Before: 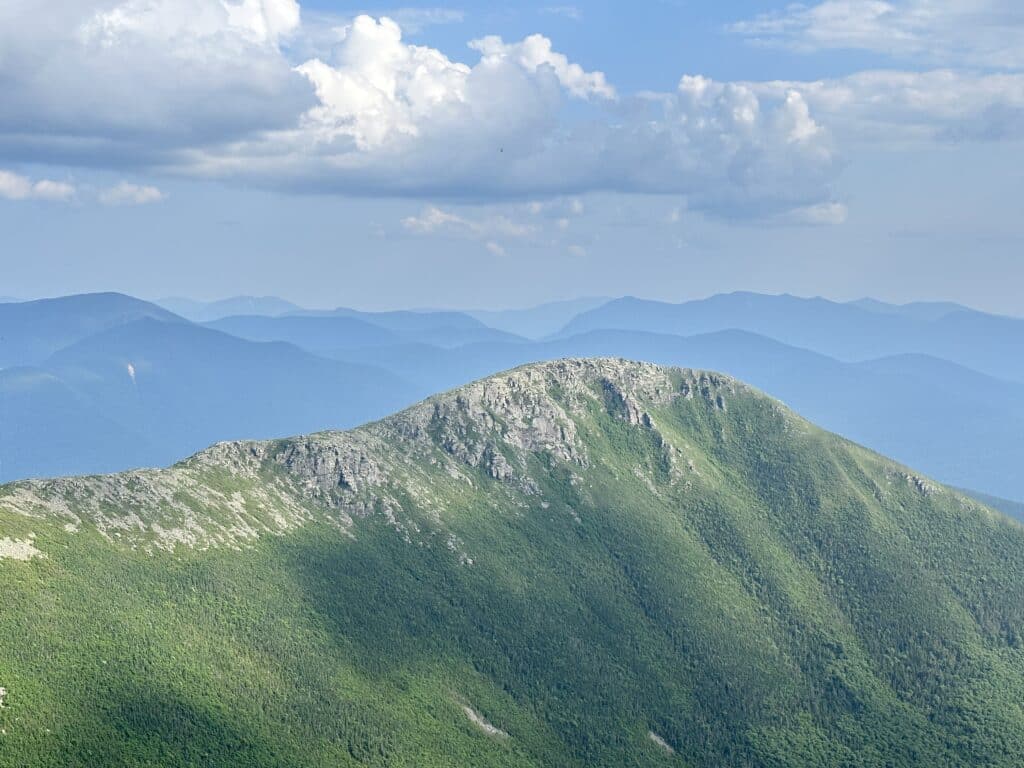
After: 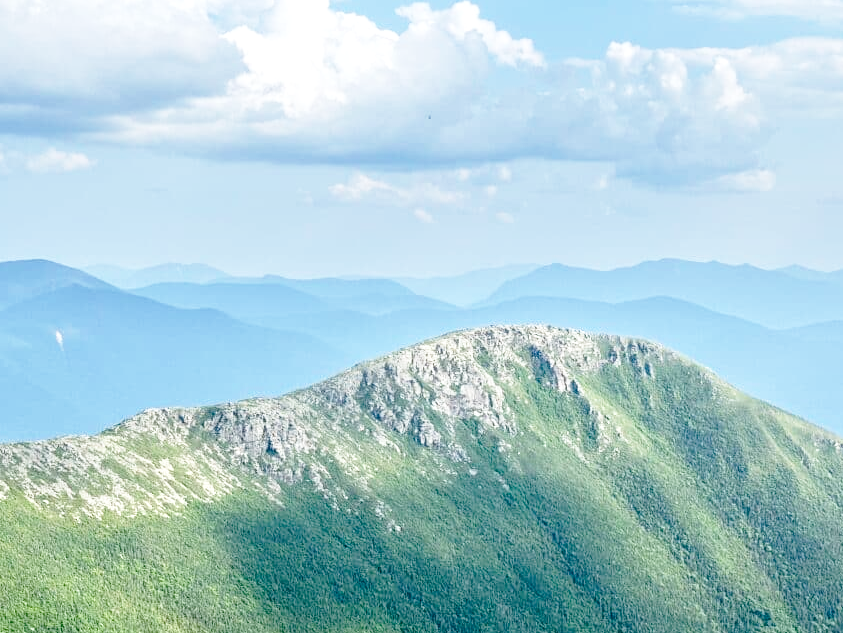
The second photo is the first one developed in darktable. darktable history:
local contrast: on, module defaults
exposure: compensate highlight preservation false
base curve: curves: ch0 [(0, 0) (0.028, 0.03) (0.121, 0.232) (0.46, 0.748) (0.859, 0.968) (1, 1)], preserve colors none
crop and rotate: left 7.082%, top 4.404%, right 10.57%, bottom 13.046%
